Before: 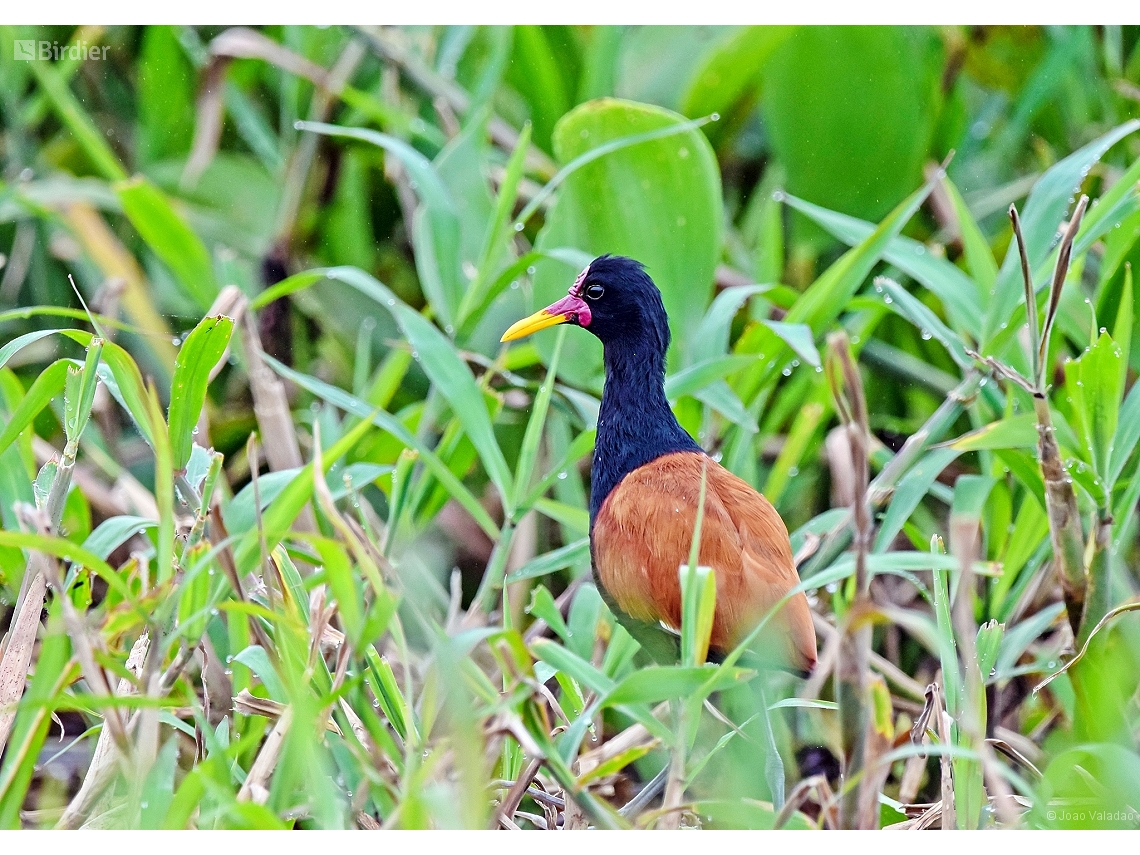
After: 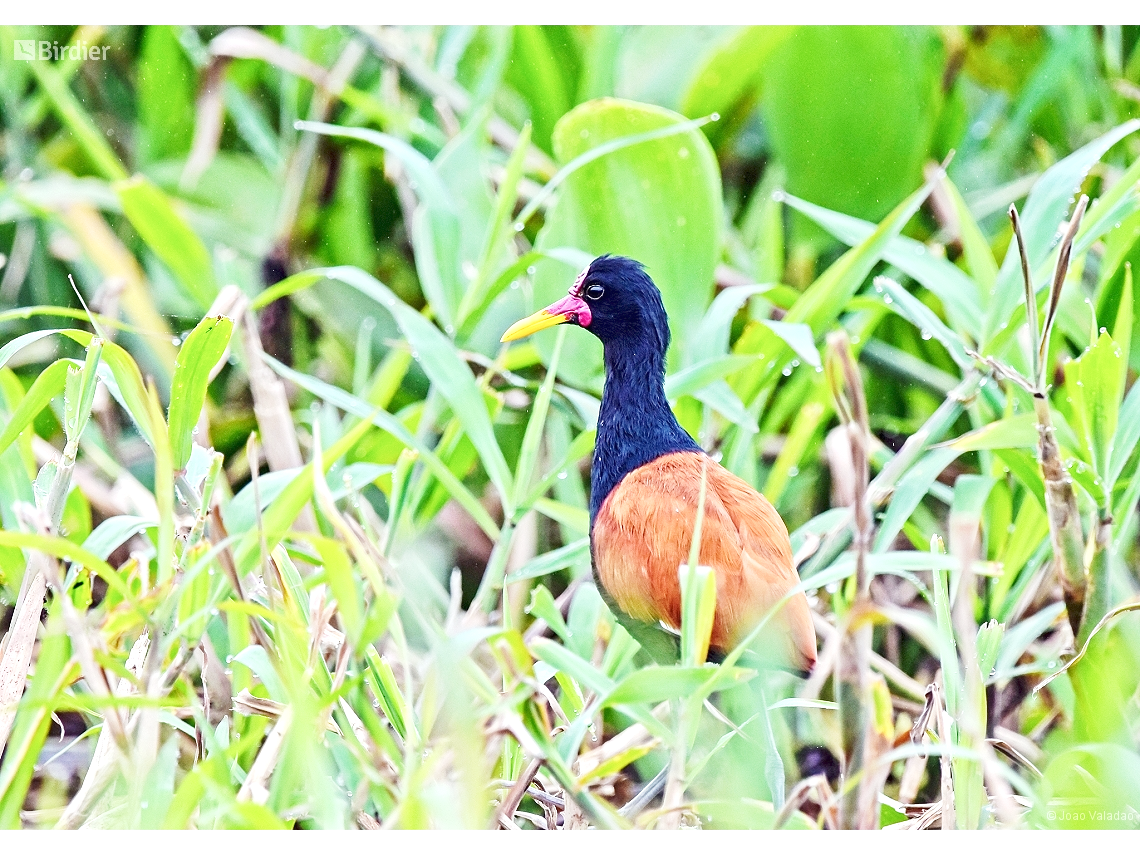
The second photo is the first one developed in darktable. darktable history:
exposure: black level correction 0, exposure 0.694 EV, compensate highlight preservation false
tone equalizer: -8 EV 0.285 EV, -7 EV 0.384 EV, -6 EV 0.423 EV, -5 EV 0.286 EV, -3 EV -0.267 EV, -2 EV -0.442 EV, -1 EV -0.4 EV, +0 EV -0.242 EV
base curve: curves: ch0 [(0, 0) (0.204, 0.334) (0.55, 0.733) (1, 1)], preserve colors none
